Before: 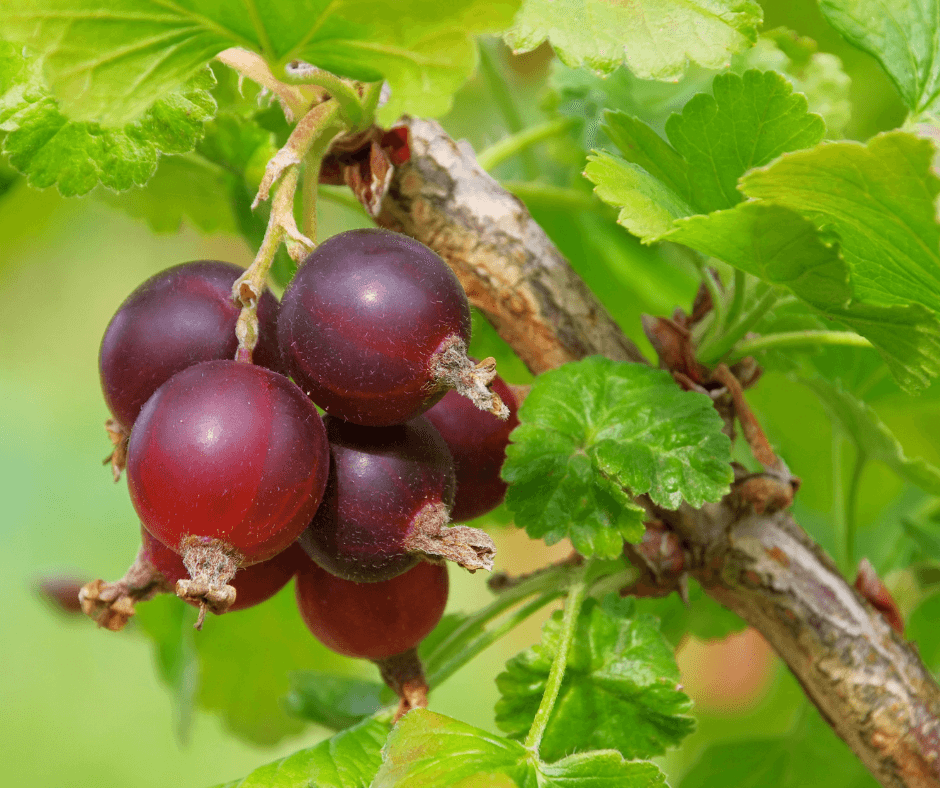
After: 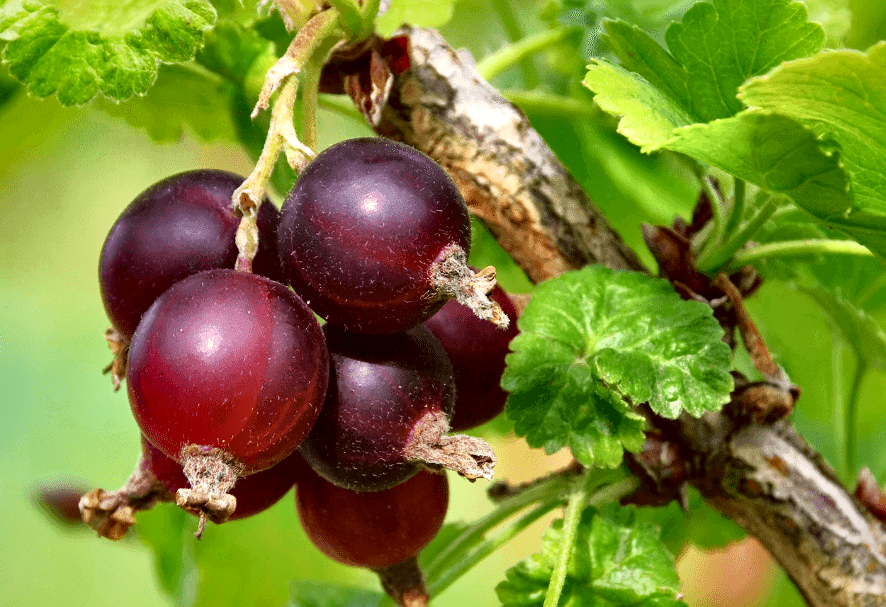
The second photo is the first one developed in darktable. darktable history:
local contrast: mode bilateral grid, contrast 44, coarseness 69, detail 214%, midtone range 0.2
crop and rotate: angle 0.03°, top 11.643%, right 5.651%, bottom 11.189%
haze removal: adaptive false
